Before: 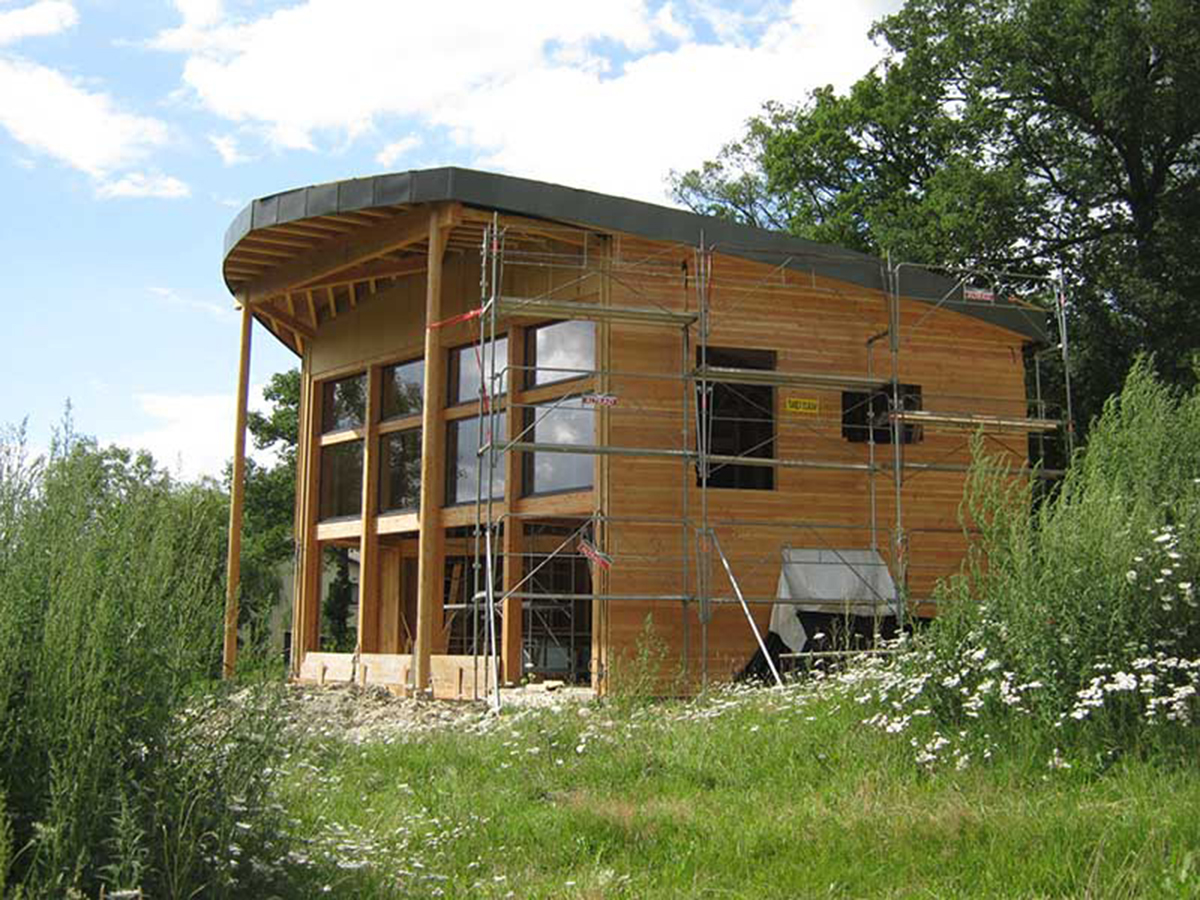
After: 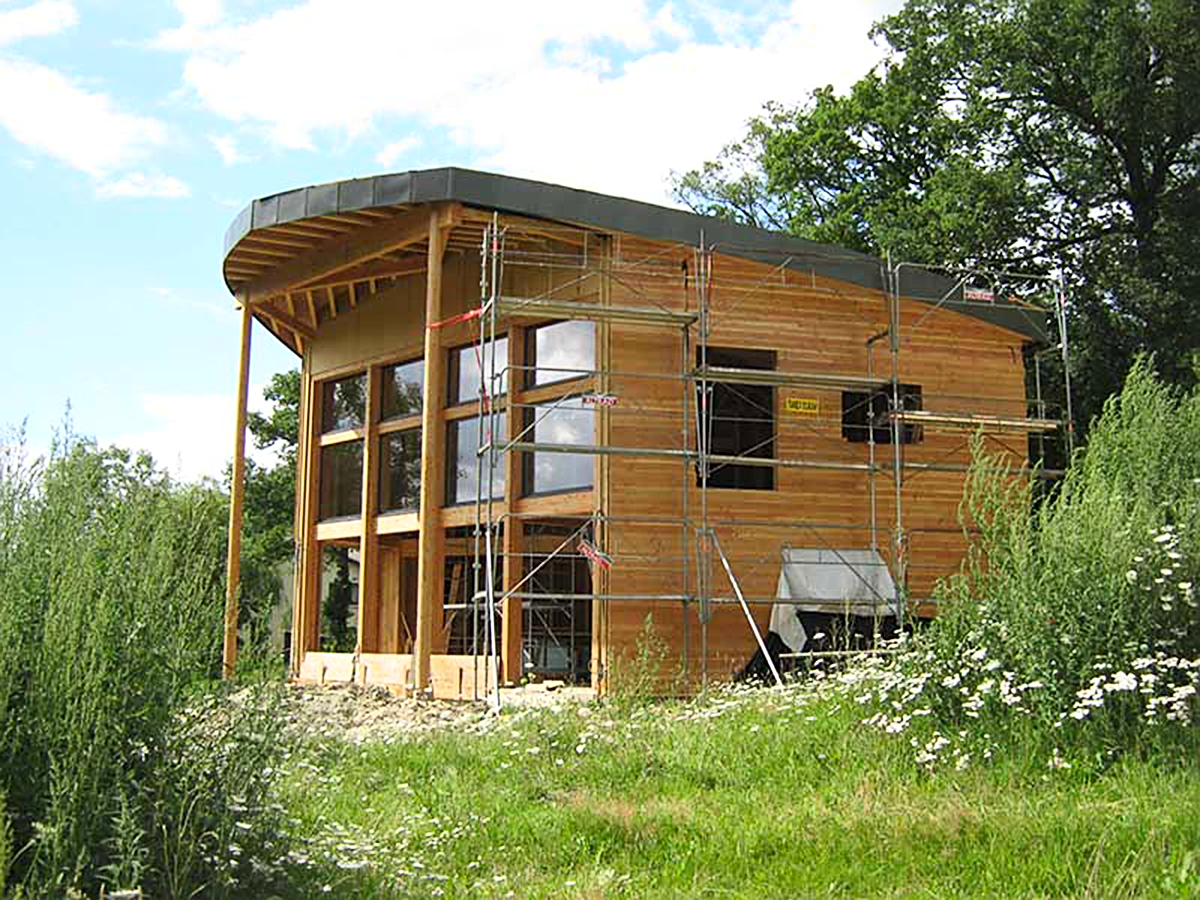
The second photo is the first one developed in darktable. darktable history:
local contrast: mode bilateral grid, contrast 21, coarseness 50, detail 120%, midtone range 0.2
sharpen: on, module defaults
contrast brightness saturation: contrast 0.199, brightness 0.161, saturation 0.227
